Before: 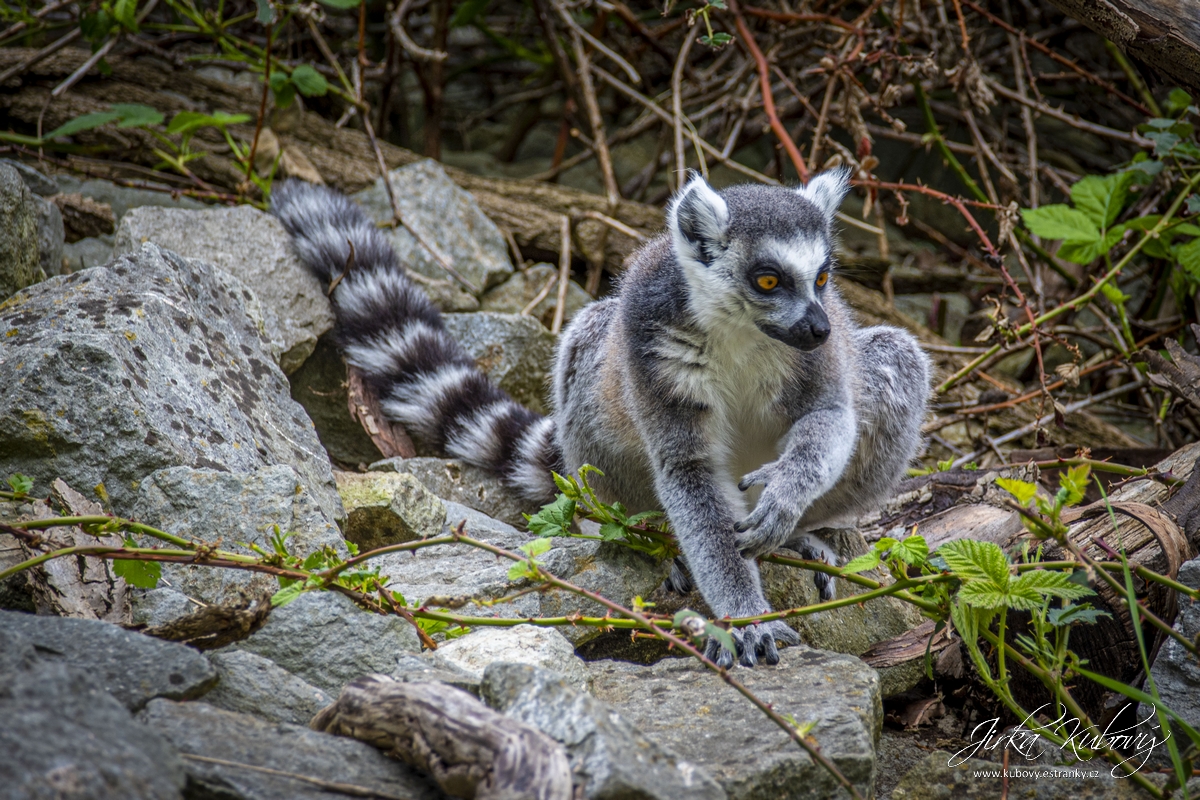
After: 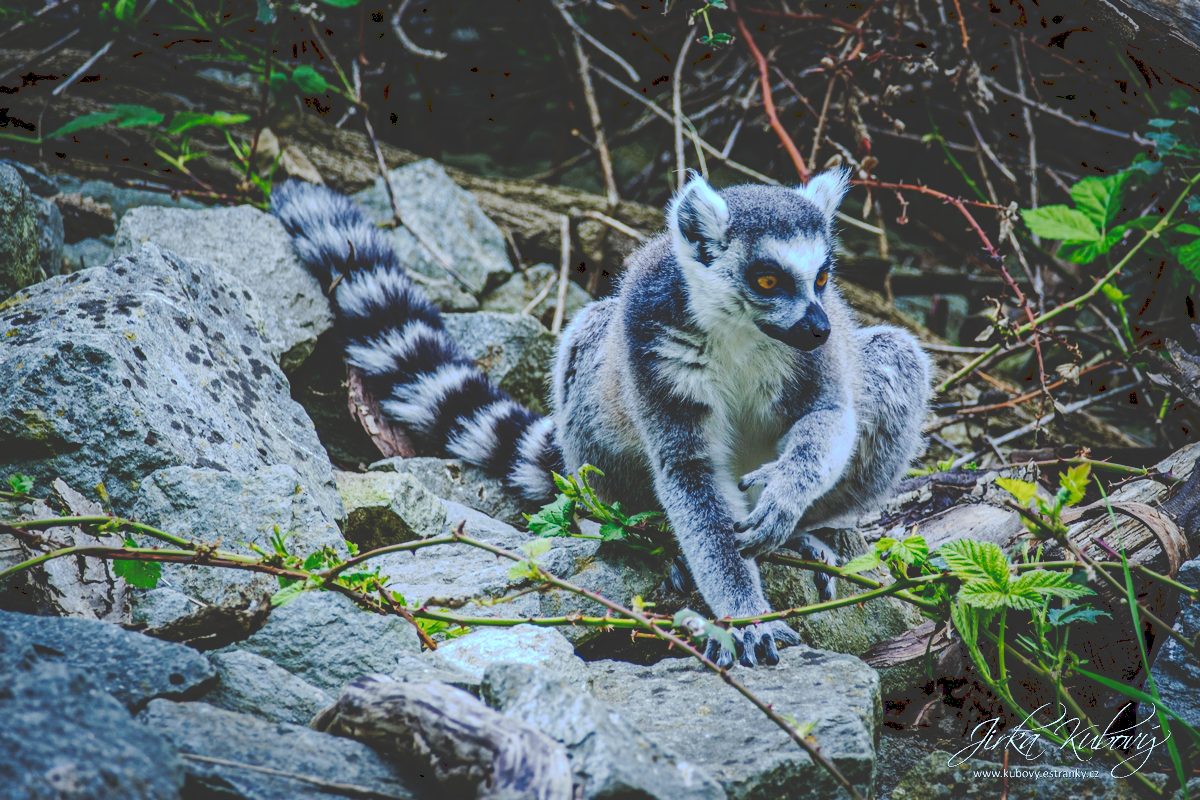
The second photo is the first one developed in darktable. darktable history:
tone curve: curves: ch0 [(0, 0) (0.003, 0.198) (0.011, 0.198) (0.025, 0.198) (0.044, 0.198) (0.069, 0.201) (0.1, 0.202) (0.136, 0.207) (0.177, 0.212) (0.224, 0.222) (0.277, 0.27) (0.335, 0.332) (0.399, 0.422) (0.468, 0.542) (0.543, 0.626) (0.623, 0.698) (0.709, 0.764) (0.801, 0.82) (0.898, 0.863) (1, 1)], preserve colors none
color calibration: x 0.383, y 0.371, temperature 3893.24 K
